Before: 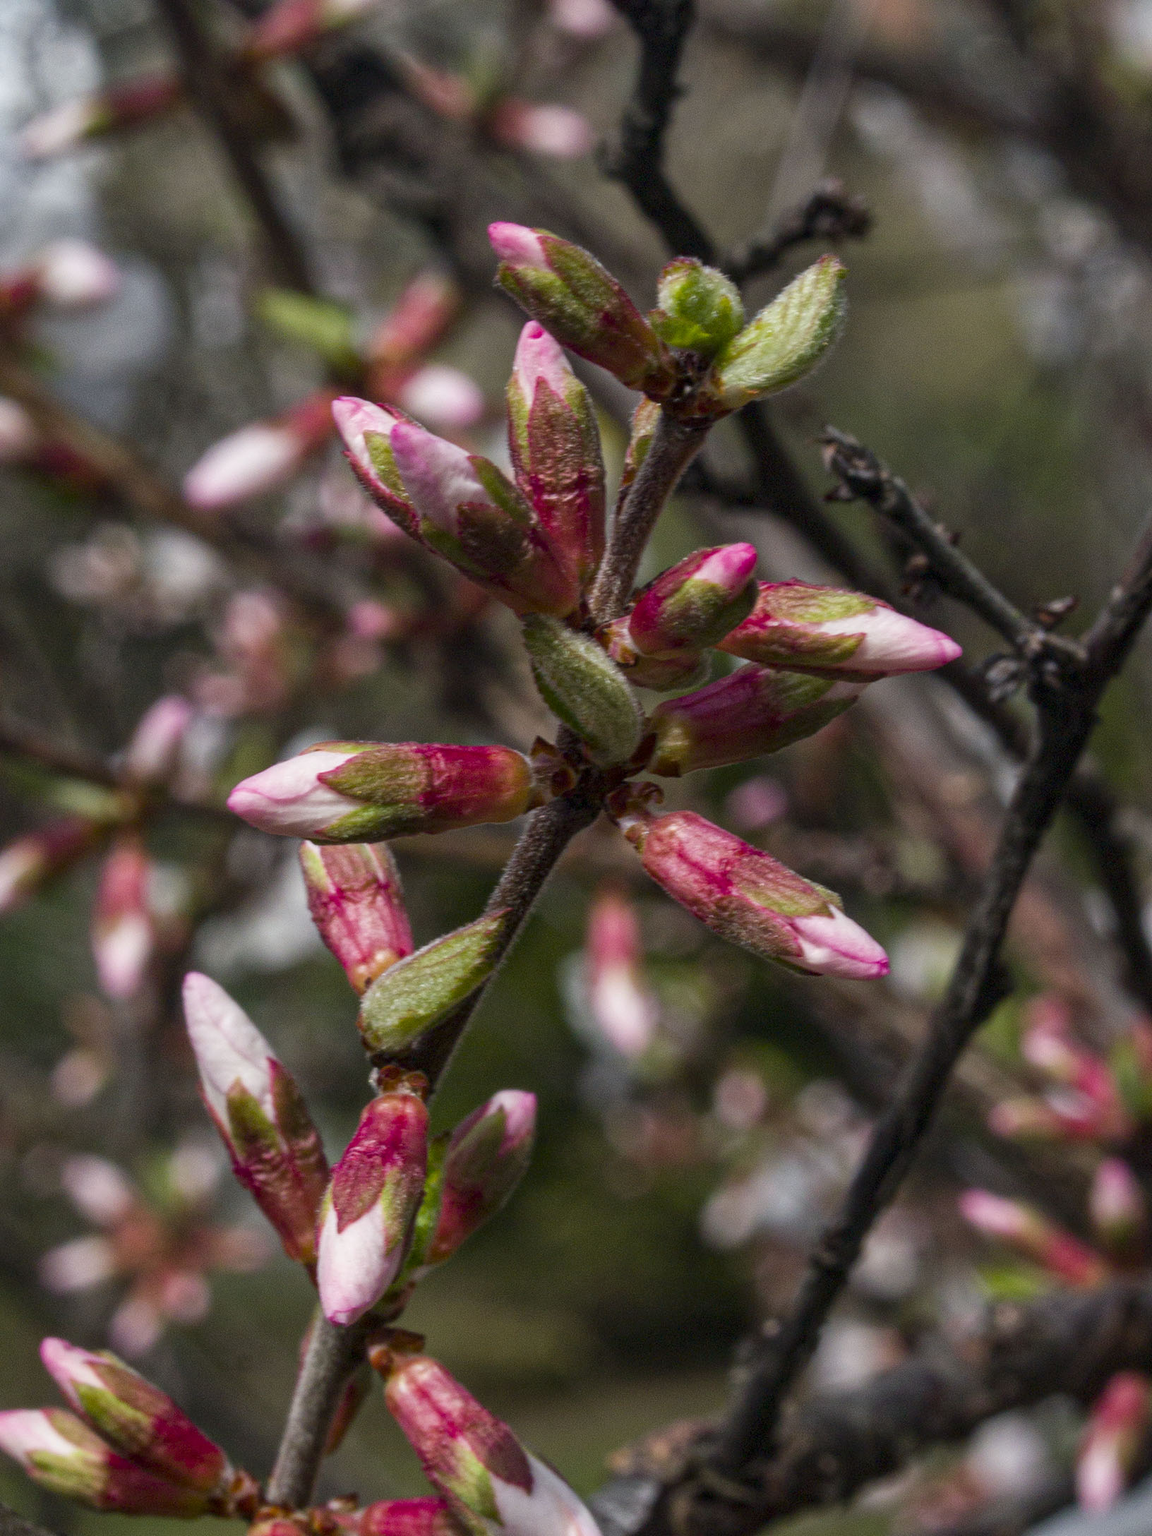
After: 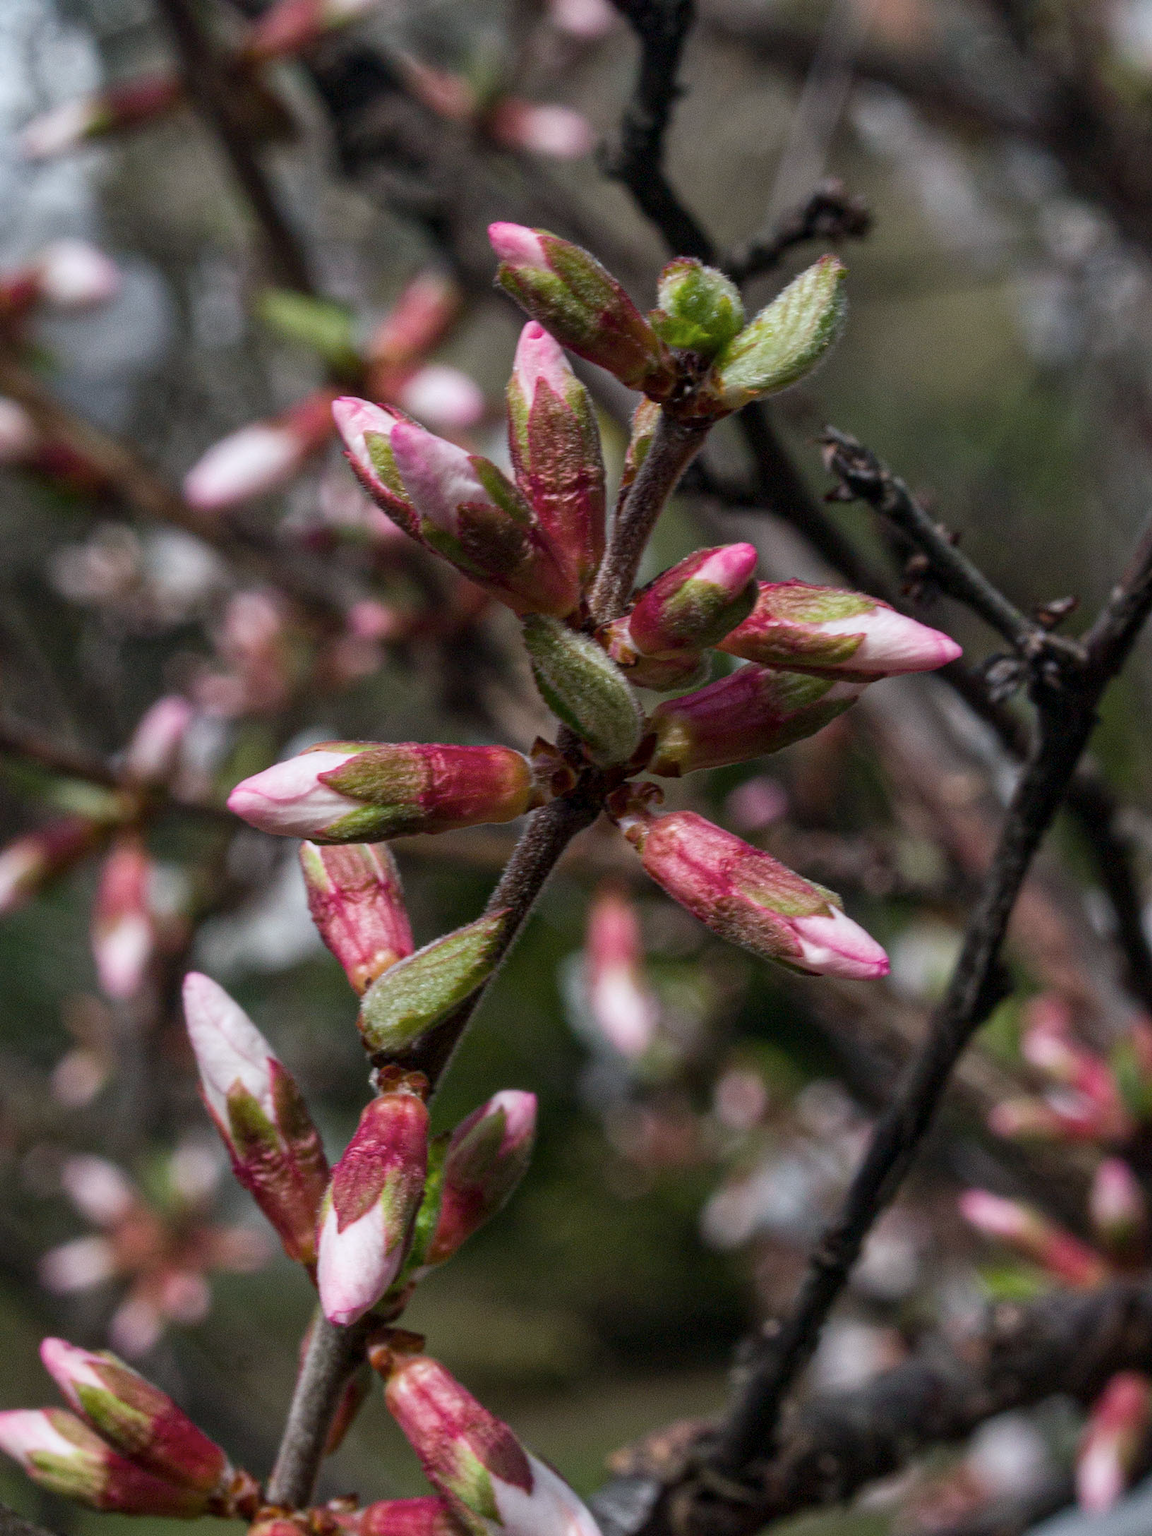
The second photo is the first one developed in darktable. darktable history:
color calibration: x 0.355, y 0.367, temperature 4700.38 K
white balance: emerald 1
contrast brightness saturation: contrast 0.05
color correction: saturation 0.85
